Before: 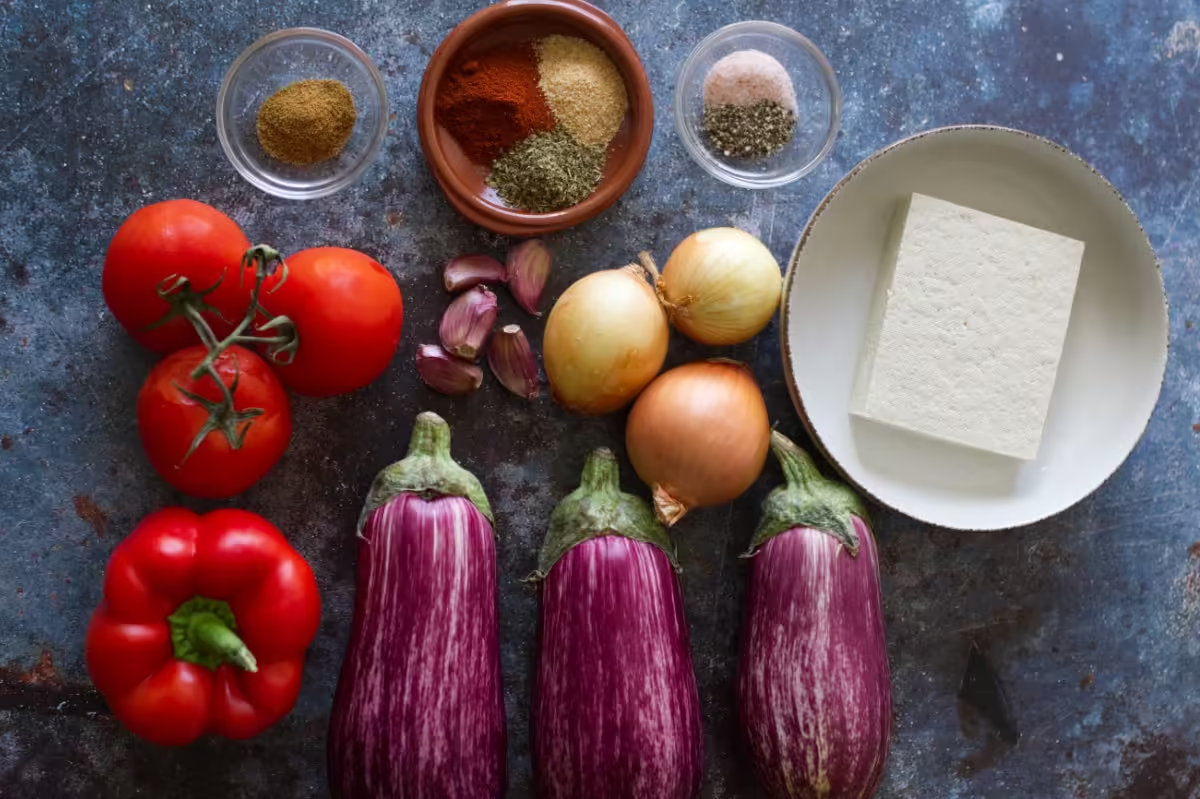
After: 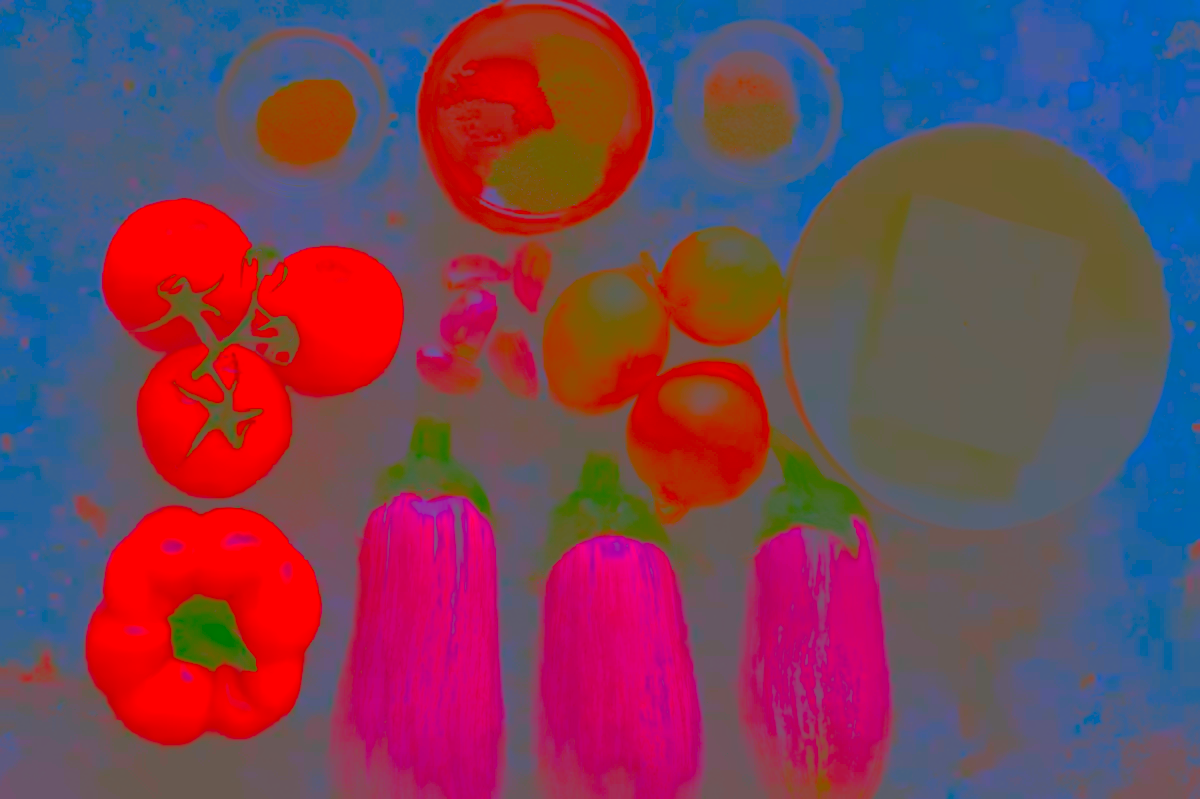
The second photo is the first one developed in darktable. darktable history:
exposure: black level correction 0, exposure 1 EV, compensate exposure bias true, compensate highlight preservation false
contrast brightness saturation: contrast -0.99, brightness -0.17, saturation 0.75
local contrast: on, module defaults
color balance: output saturation 110%
sharpen: on, module defaults
